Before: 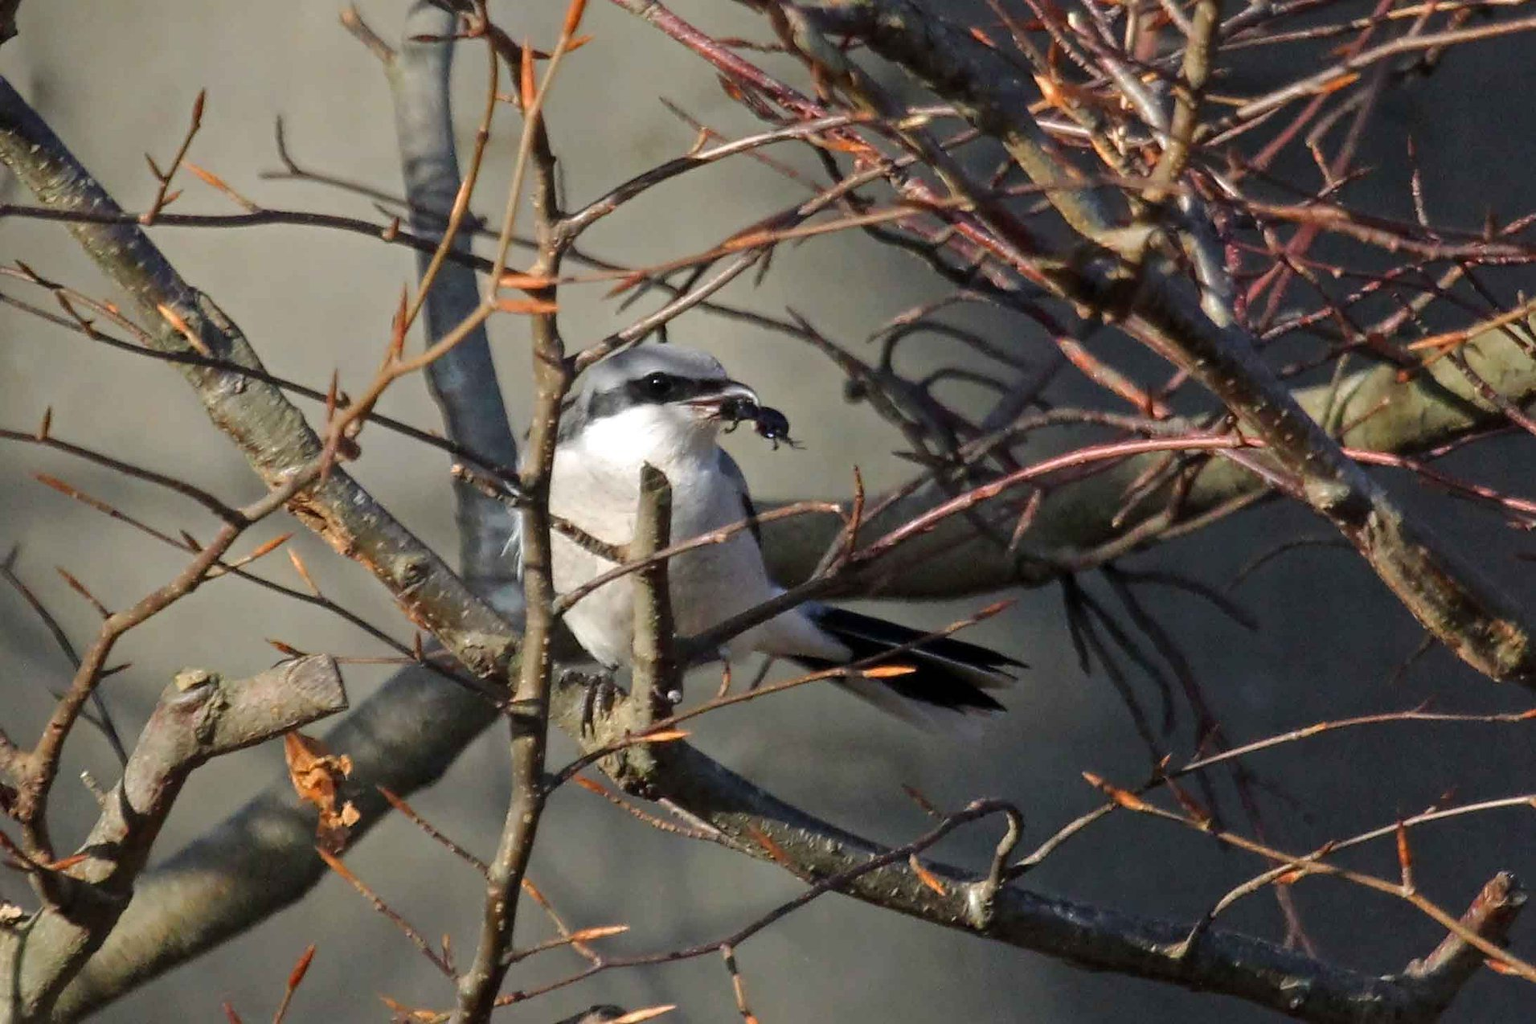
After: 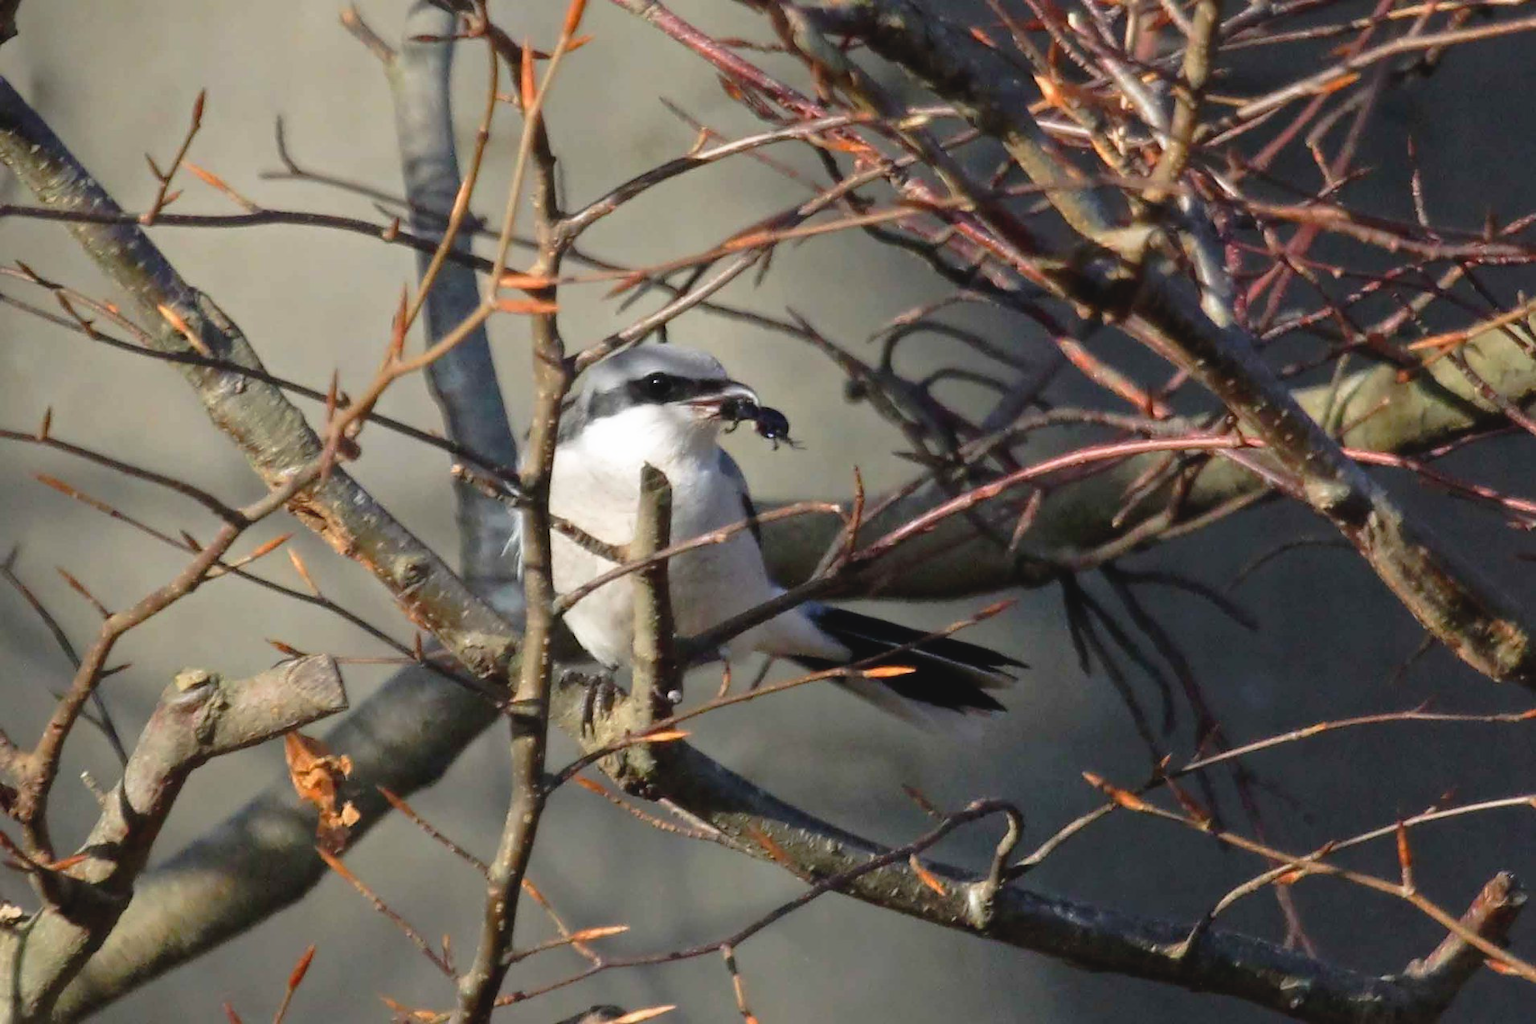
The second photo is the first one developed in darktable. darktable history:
shadows and highlights: radius 334.93, shadows 63.48, highlights 6.06, compress 87.7%, highlights color adjustment 39.73%, soften with gaussian
tone curve: curves: ch0 [(0, 0) (0.003, 0.049) (0.011, 0.051) (0.025, 0.055) (0.044, 0.065) (0.069, 0.081) (0.1, 0.11) (0.136, 0.15) (0.177, 0.195) (0.224, 0.242) (0.277, 0.308) (0.335, 0.375) (0.399, 0.436) (0.468, 0.5) (0.543, 0.574) (0.623, 0.665) (0.709, 0.761) (0.801, 0.851) (0.898, 0.933) (1, 1)], preserve colors none
contrast equalizer: octaves 7, y [[0.502, 0.505, 0.512, 0.529, 0.564, 0.588], [0.5 ×6], [0.502, 0.505, 0.512, 0.529, 0.564, 0.588], [0, 0.001, 0.001, 0.004, 0.008, 0.011], [0, 0.001, 0.001, 0.004, 0.008, 0.011]], mix -1
